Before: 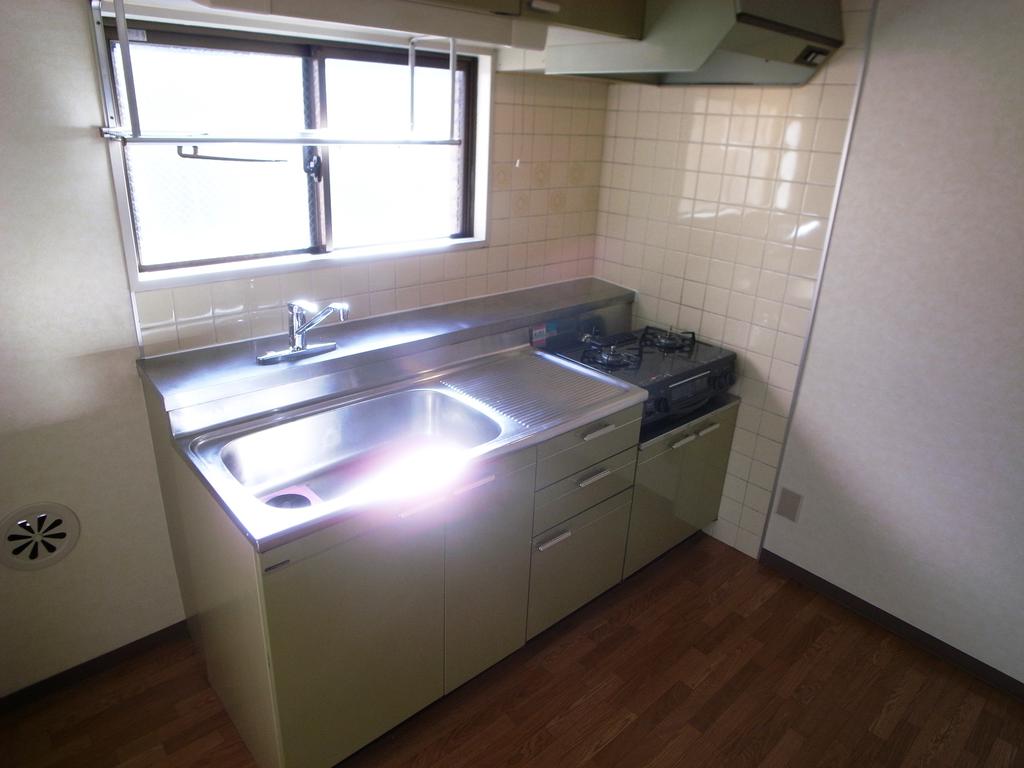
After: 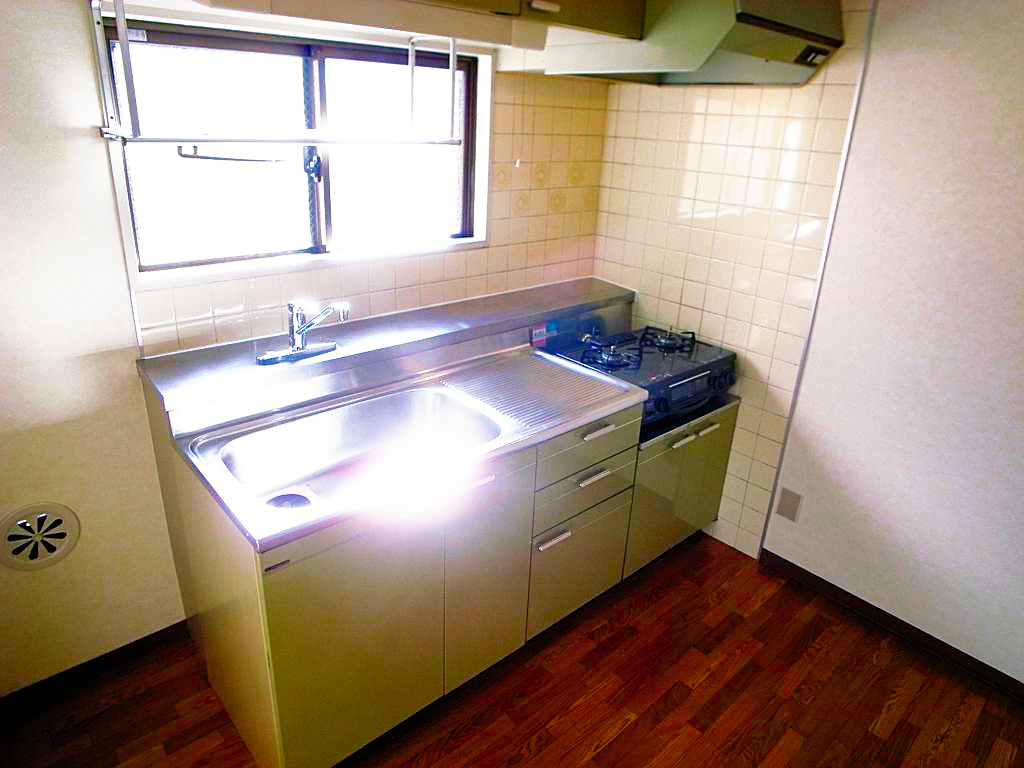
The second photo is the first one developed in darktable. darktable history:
shadows and highlights: on, module defaults
color balance rgb: shadows lift › chroma 1%, shadows lift › hue 240.84°, highlights gain › chroma 2%, highlights gain › hue 73.2°, global offset › luminance -0.5%, perceptual saturation grading › global saturation 20%, perceptual saturation grading › highlights -25%, perceptual saturation grading › shadows 50%, global vibrance 15%
sharpen: on, module defaults
base curve: curves: ch0 [(0, 0) (0.007, 0.004) (0.027, 0.03) (0.046, 0.07) (0.207, 0.54) (0.442, 0.872) (0.673, 0.972) (1, 1)], preserve colors none
